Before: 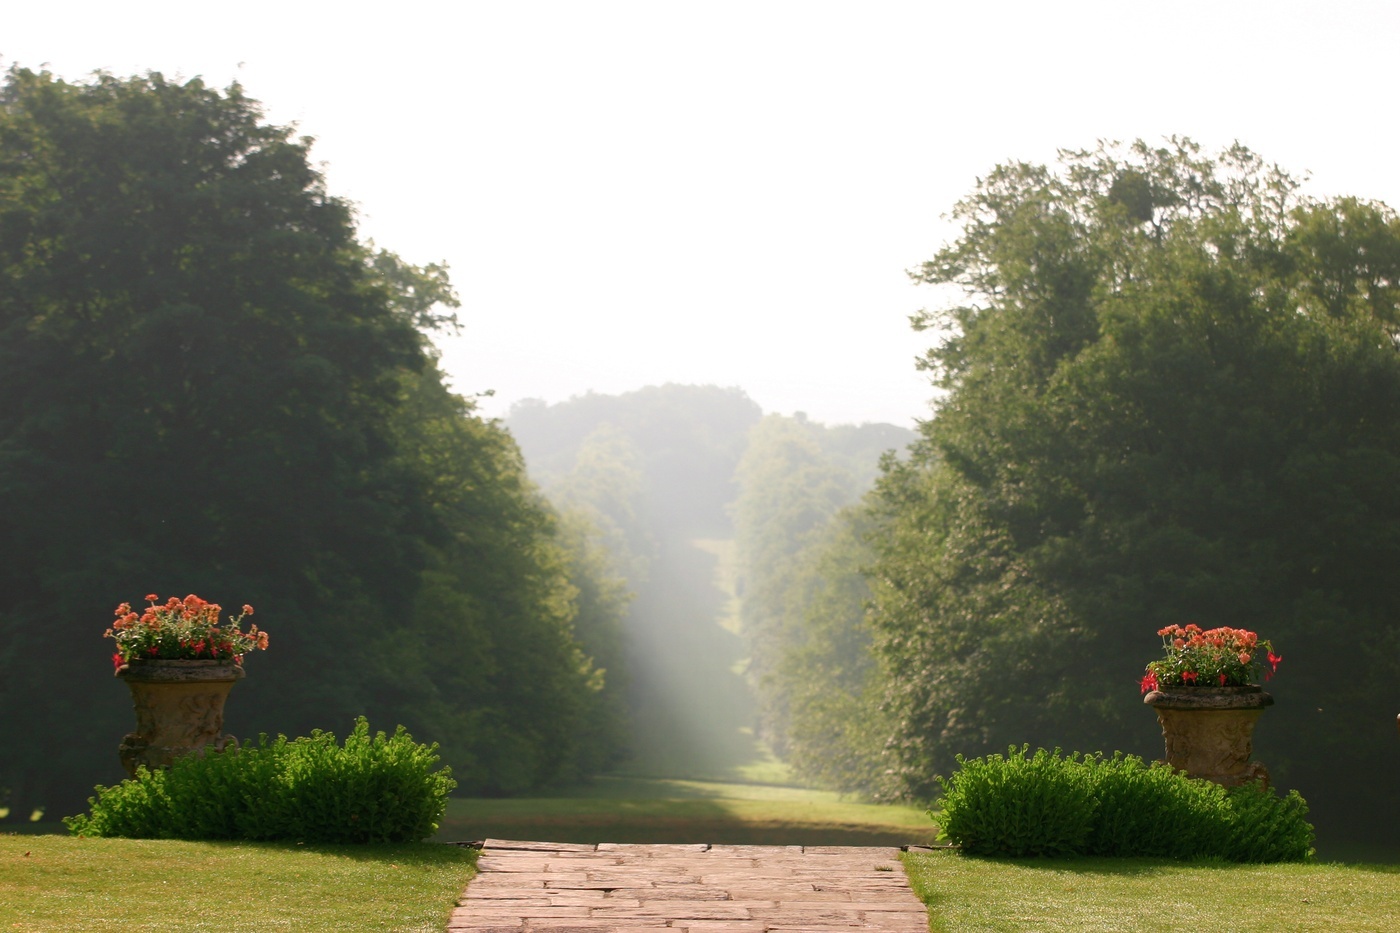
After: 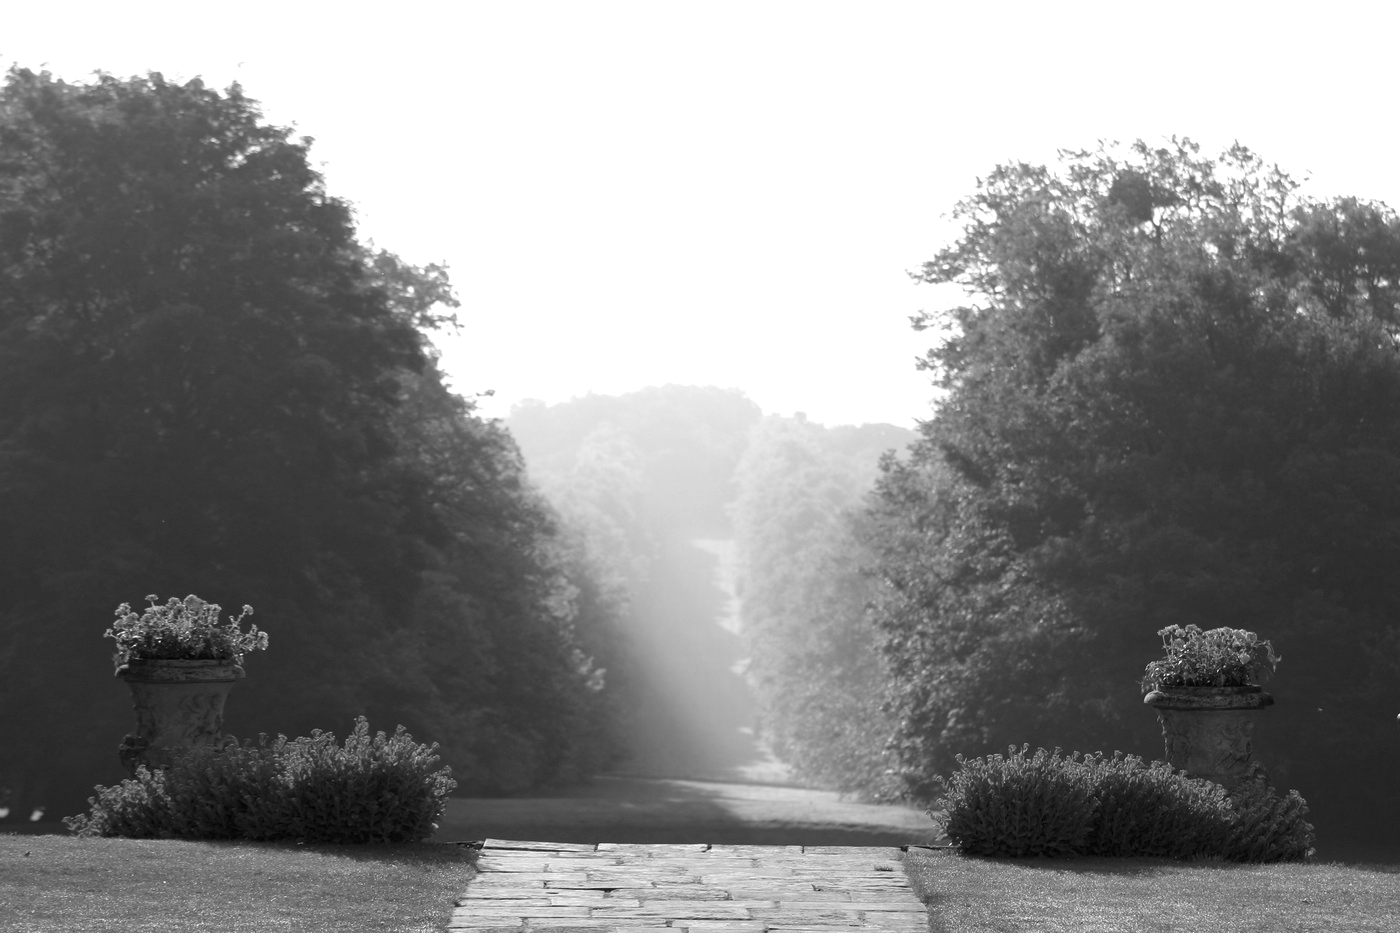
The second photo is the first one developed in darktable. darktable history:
monochrome: a 0, b 0, size 0.5, highlights 0.57
exposure: exposure 0.2 EV, compensate highlight preservation false
